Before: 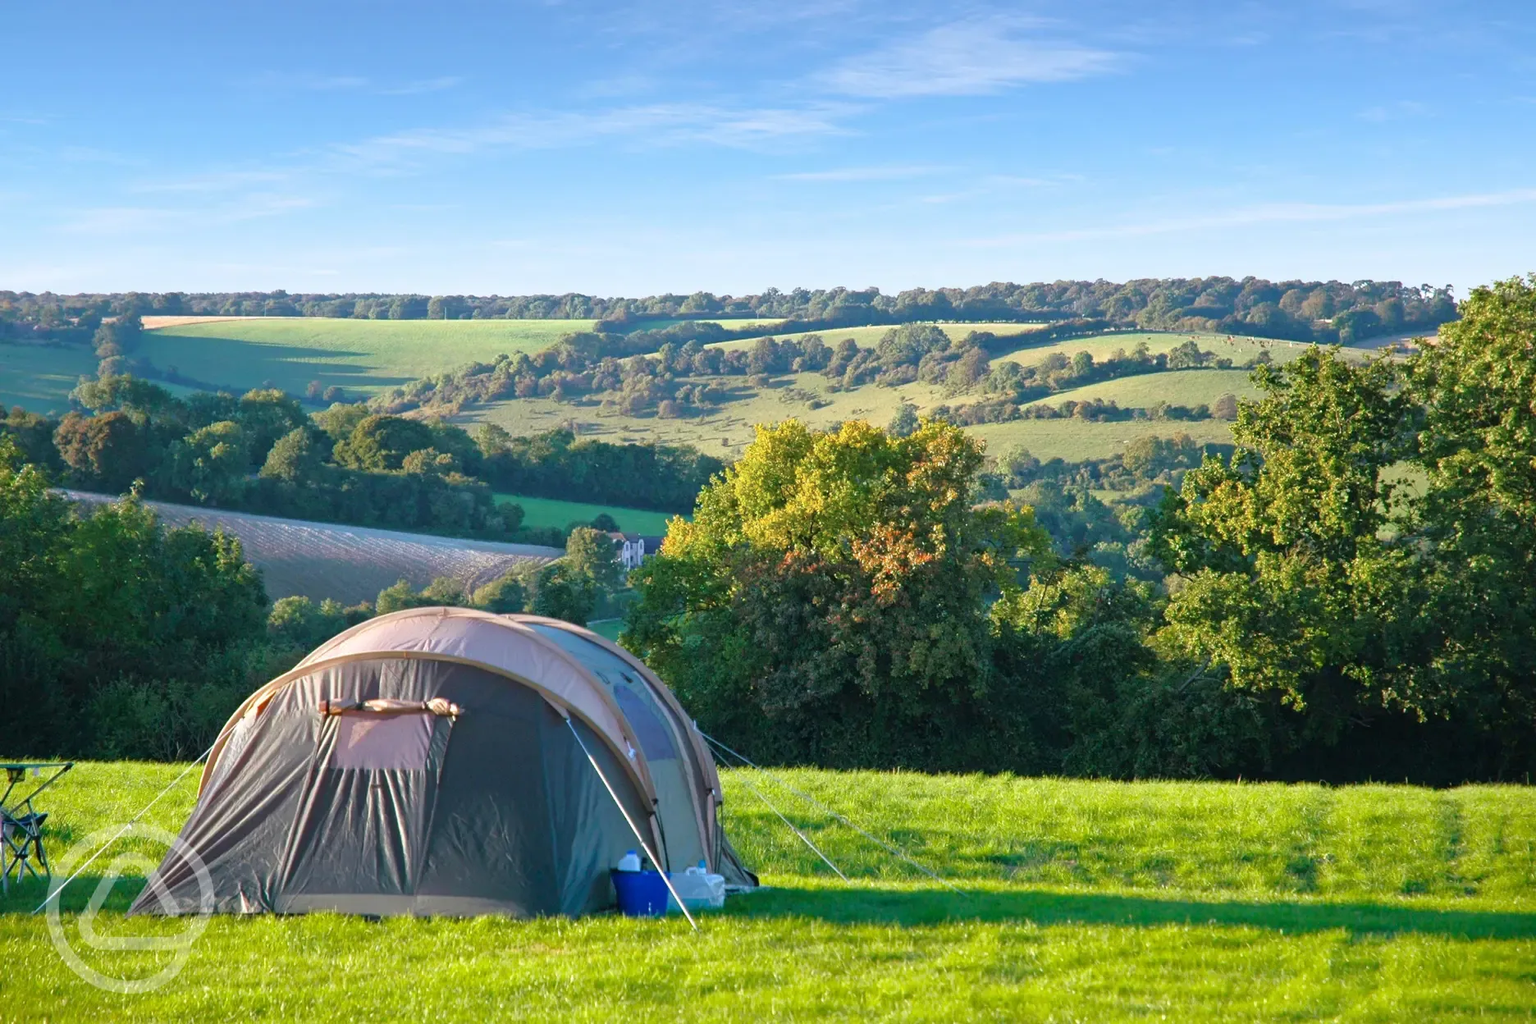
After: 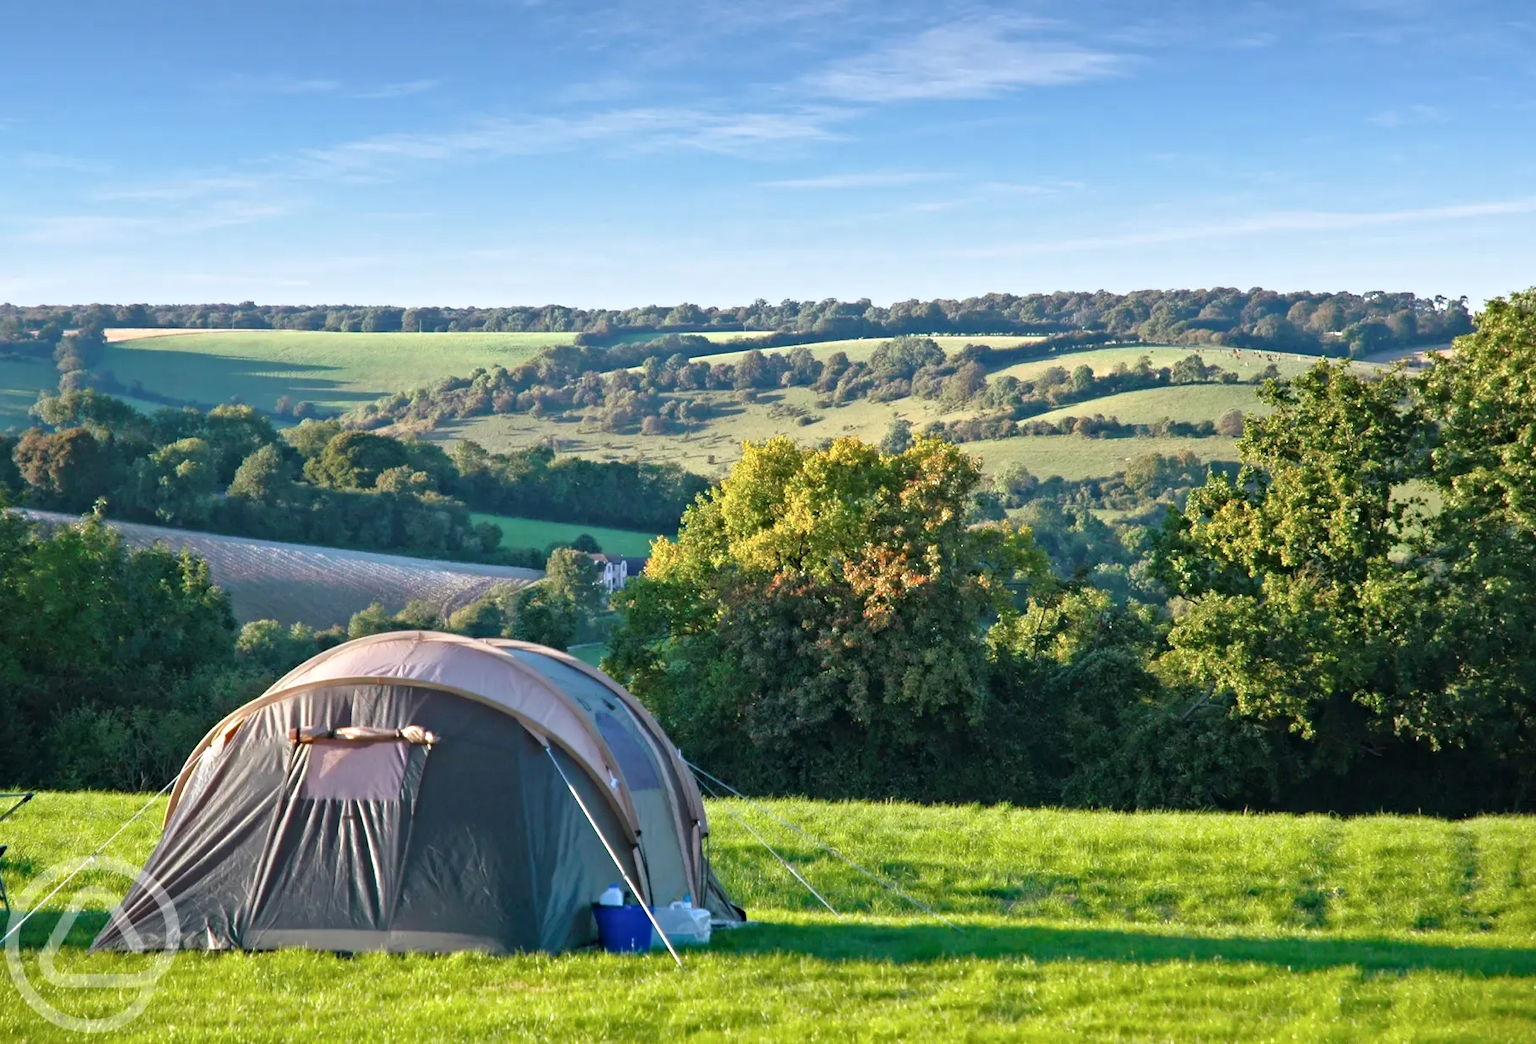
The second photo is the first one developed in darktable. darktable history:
contrast equalizer: octaves 7, y [[0.5, 0.5, 0.544, 0.569, 0.5, 0.5], [0.5 ×6], [0.5 ×6], [0 ×6], [0 ×6]]
crop and rotate: left 2.696%, right 1.078%, bottom 1.766%
shadows and highlights: radius 336.12, shadows 28.59, soften with gaussian
contrast brightness saturation: saturation -0.066
